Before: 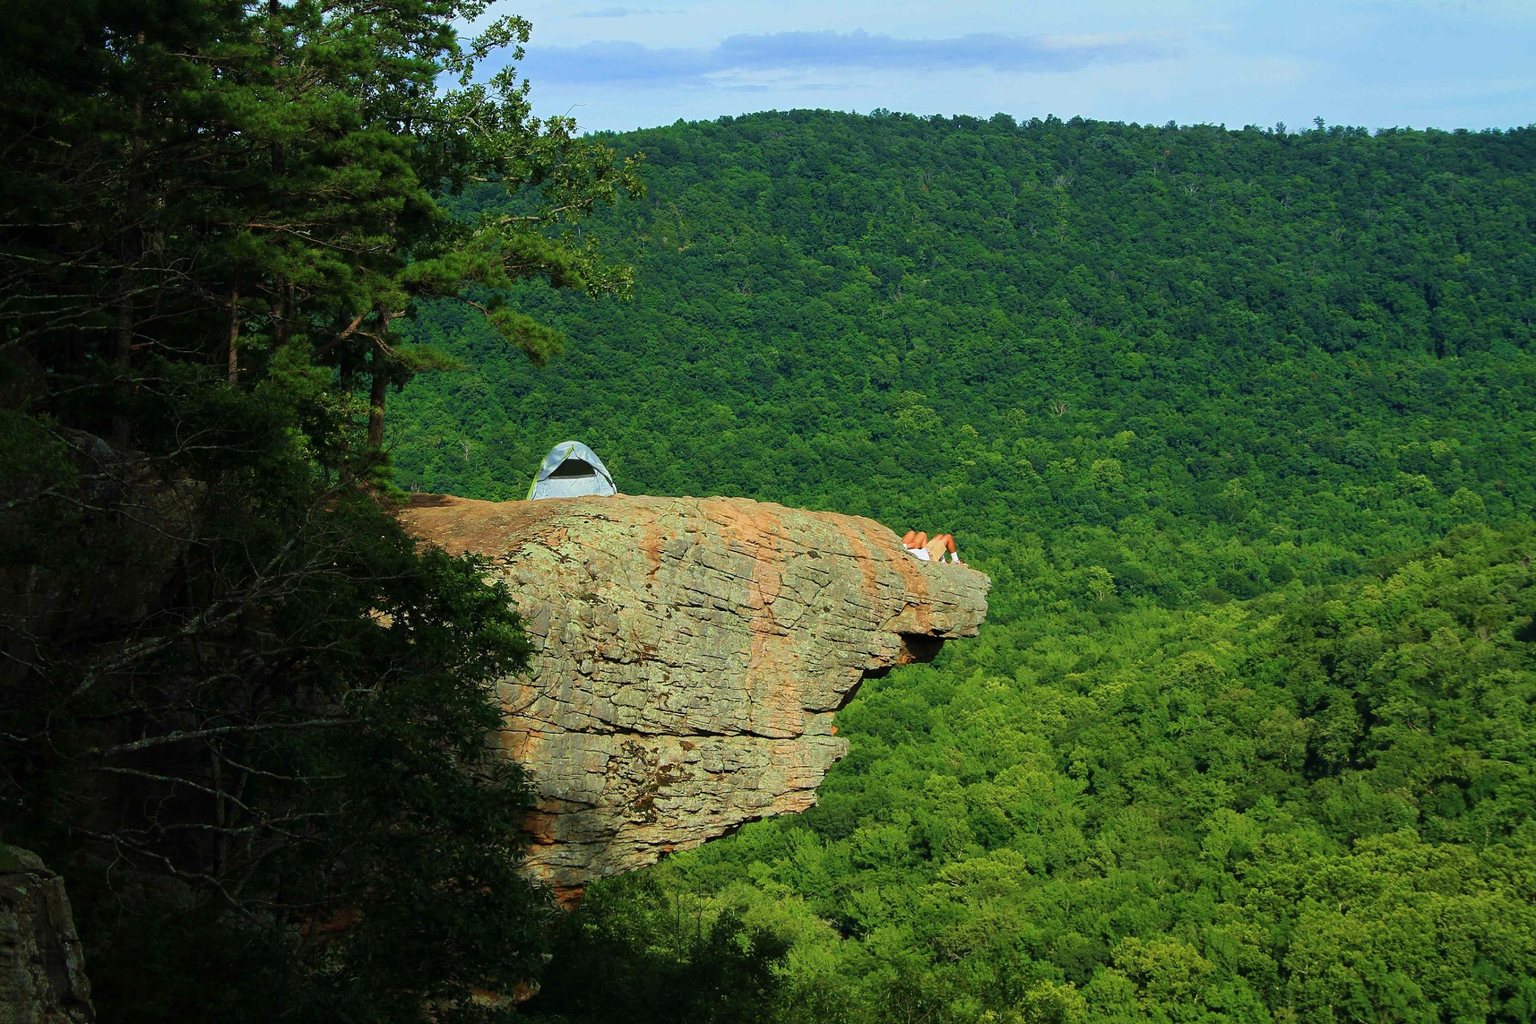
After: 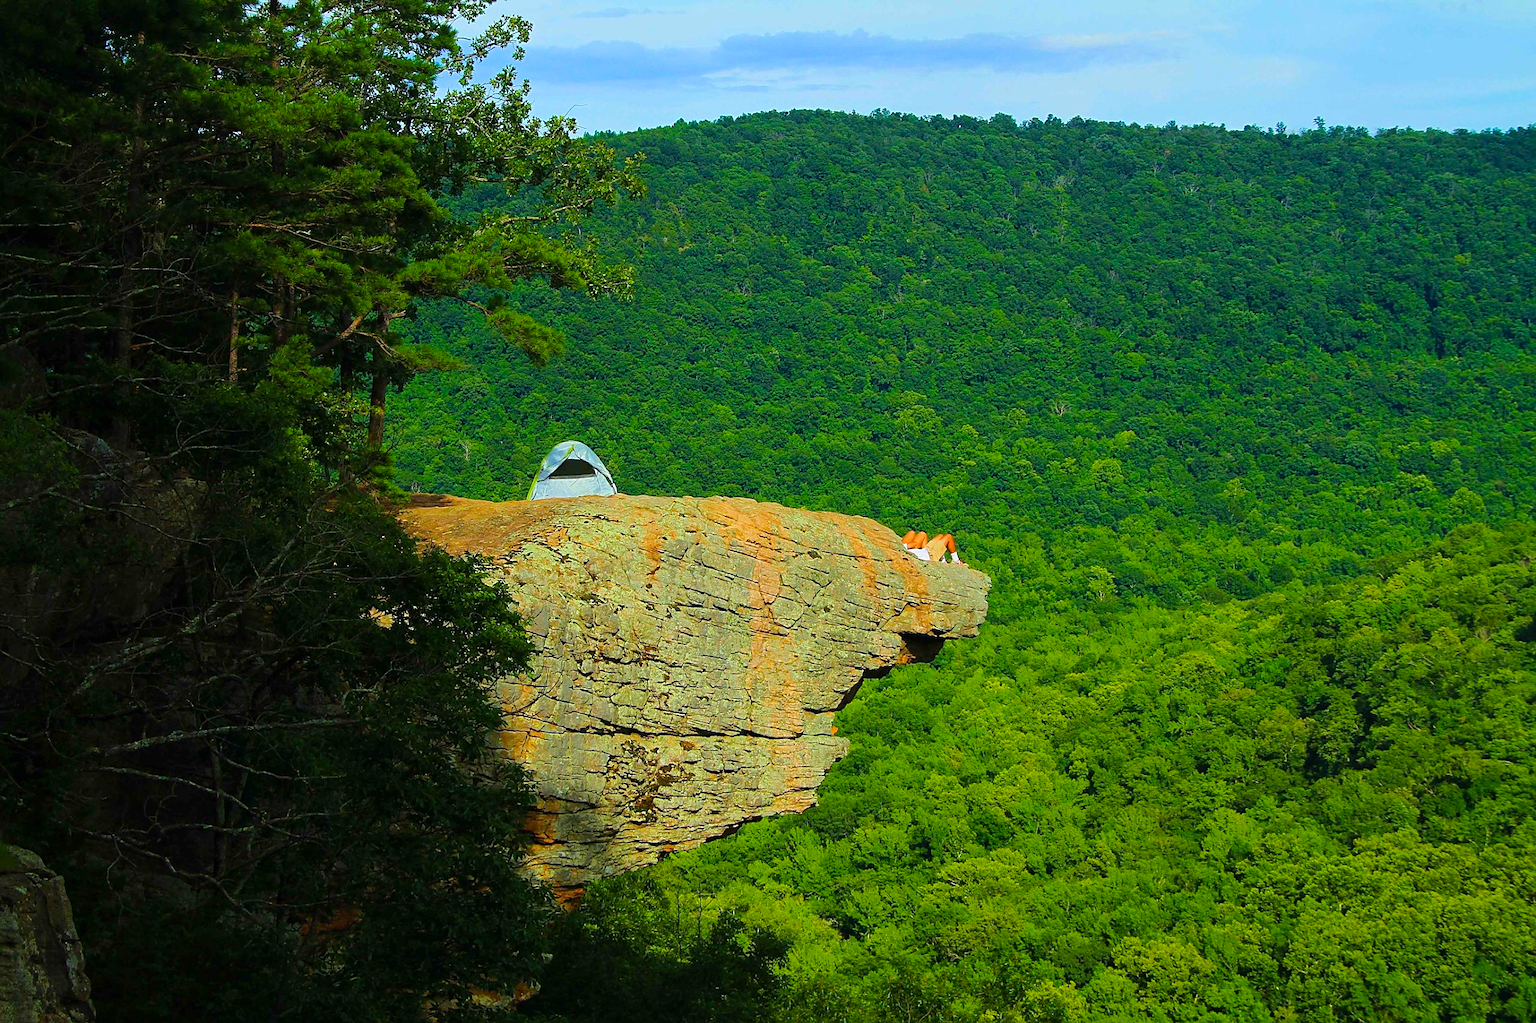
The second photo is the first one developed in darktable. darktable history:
color balance rgb: perceptual saturation grading › global saturation 25%, perceptual brilliance grading › mid-tones 10%, perceptual brilliance grading › shadows 15%, global vibrance 20%
sharpen: radius 1.864, amount 0.398, threshold 1.271
